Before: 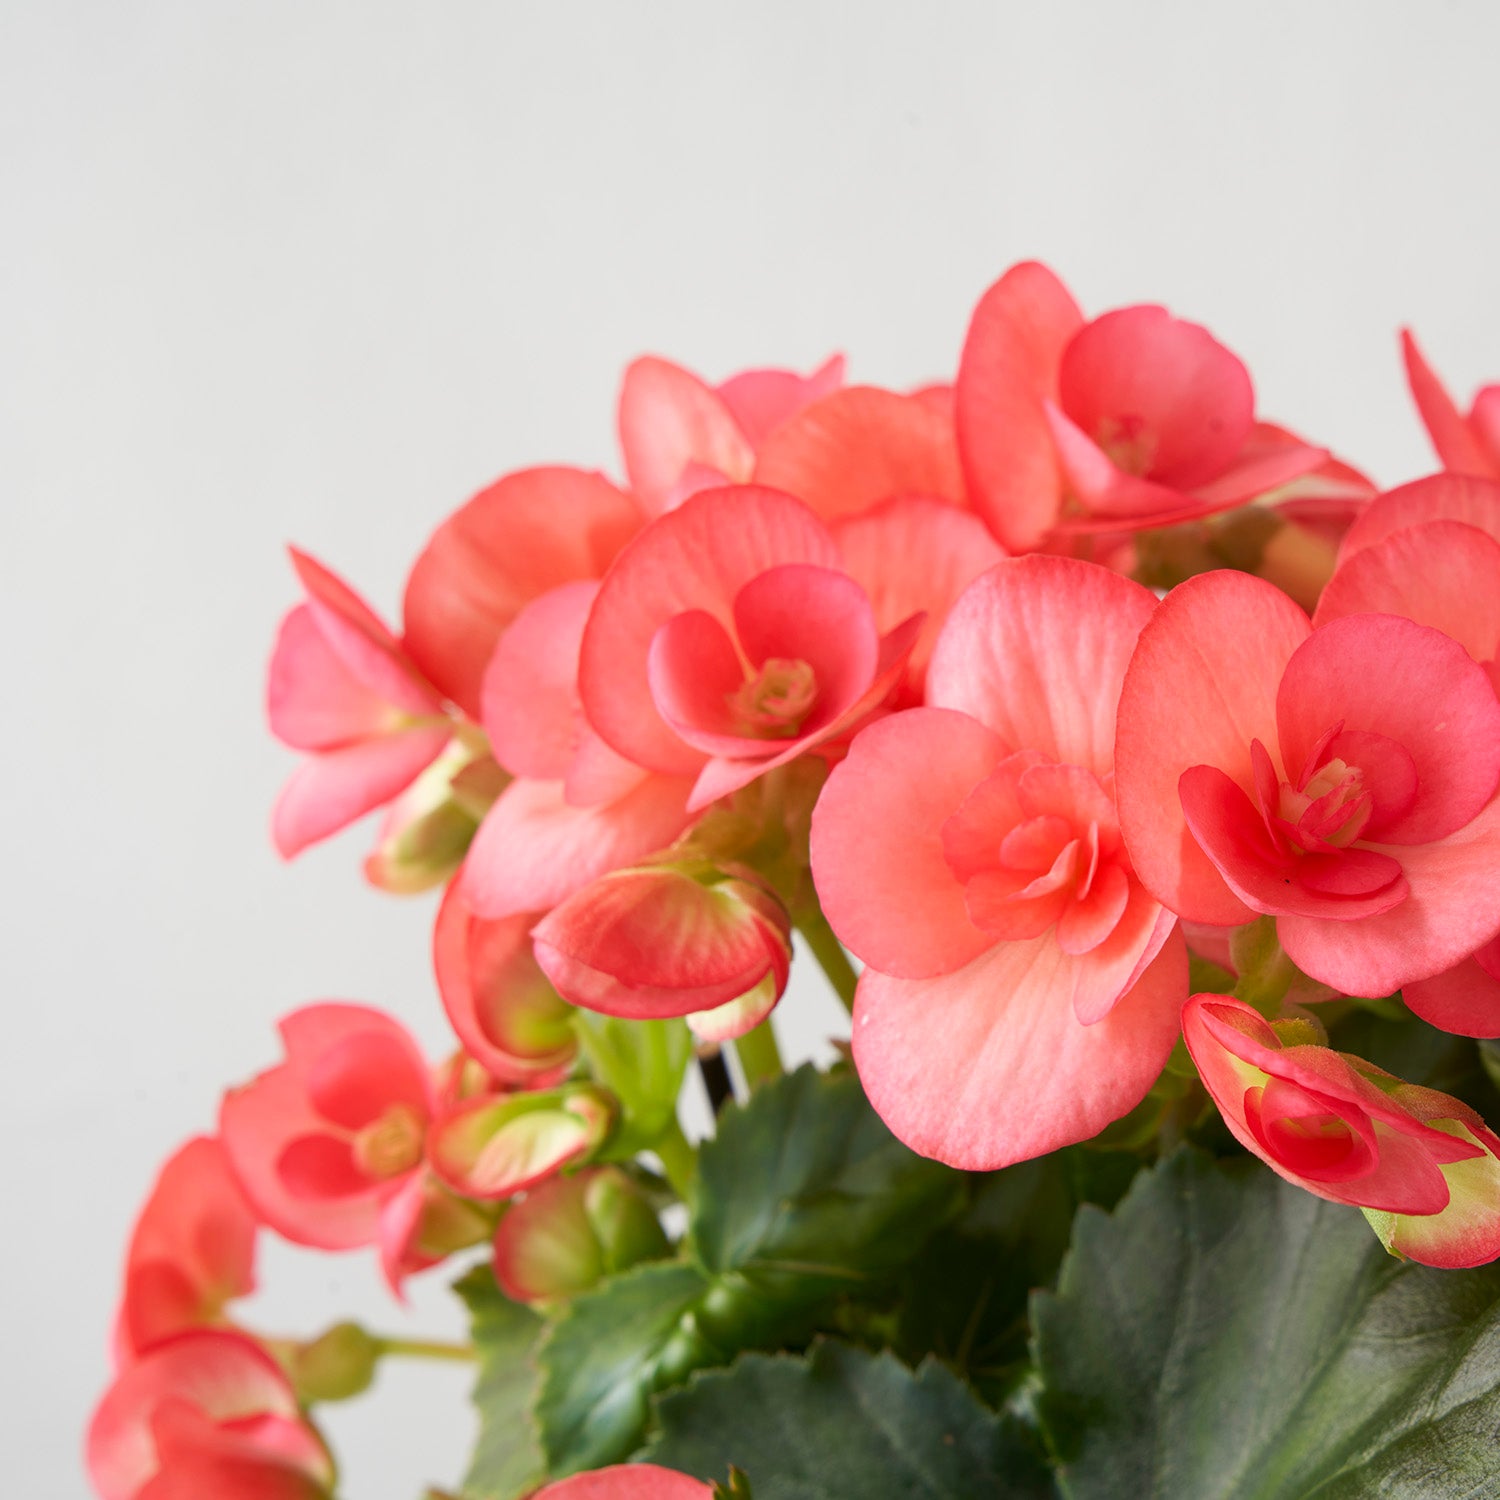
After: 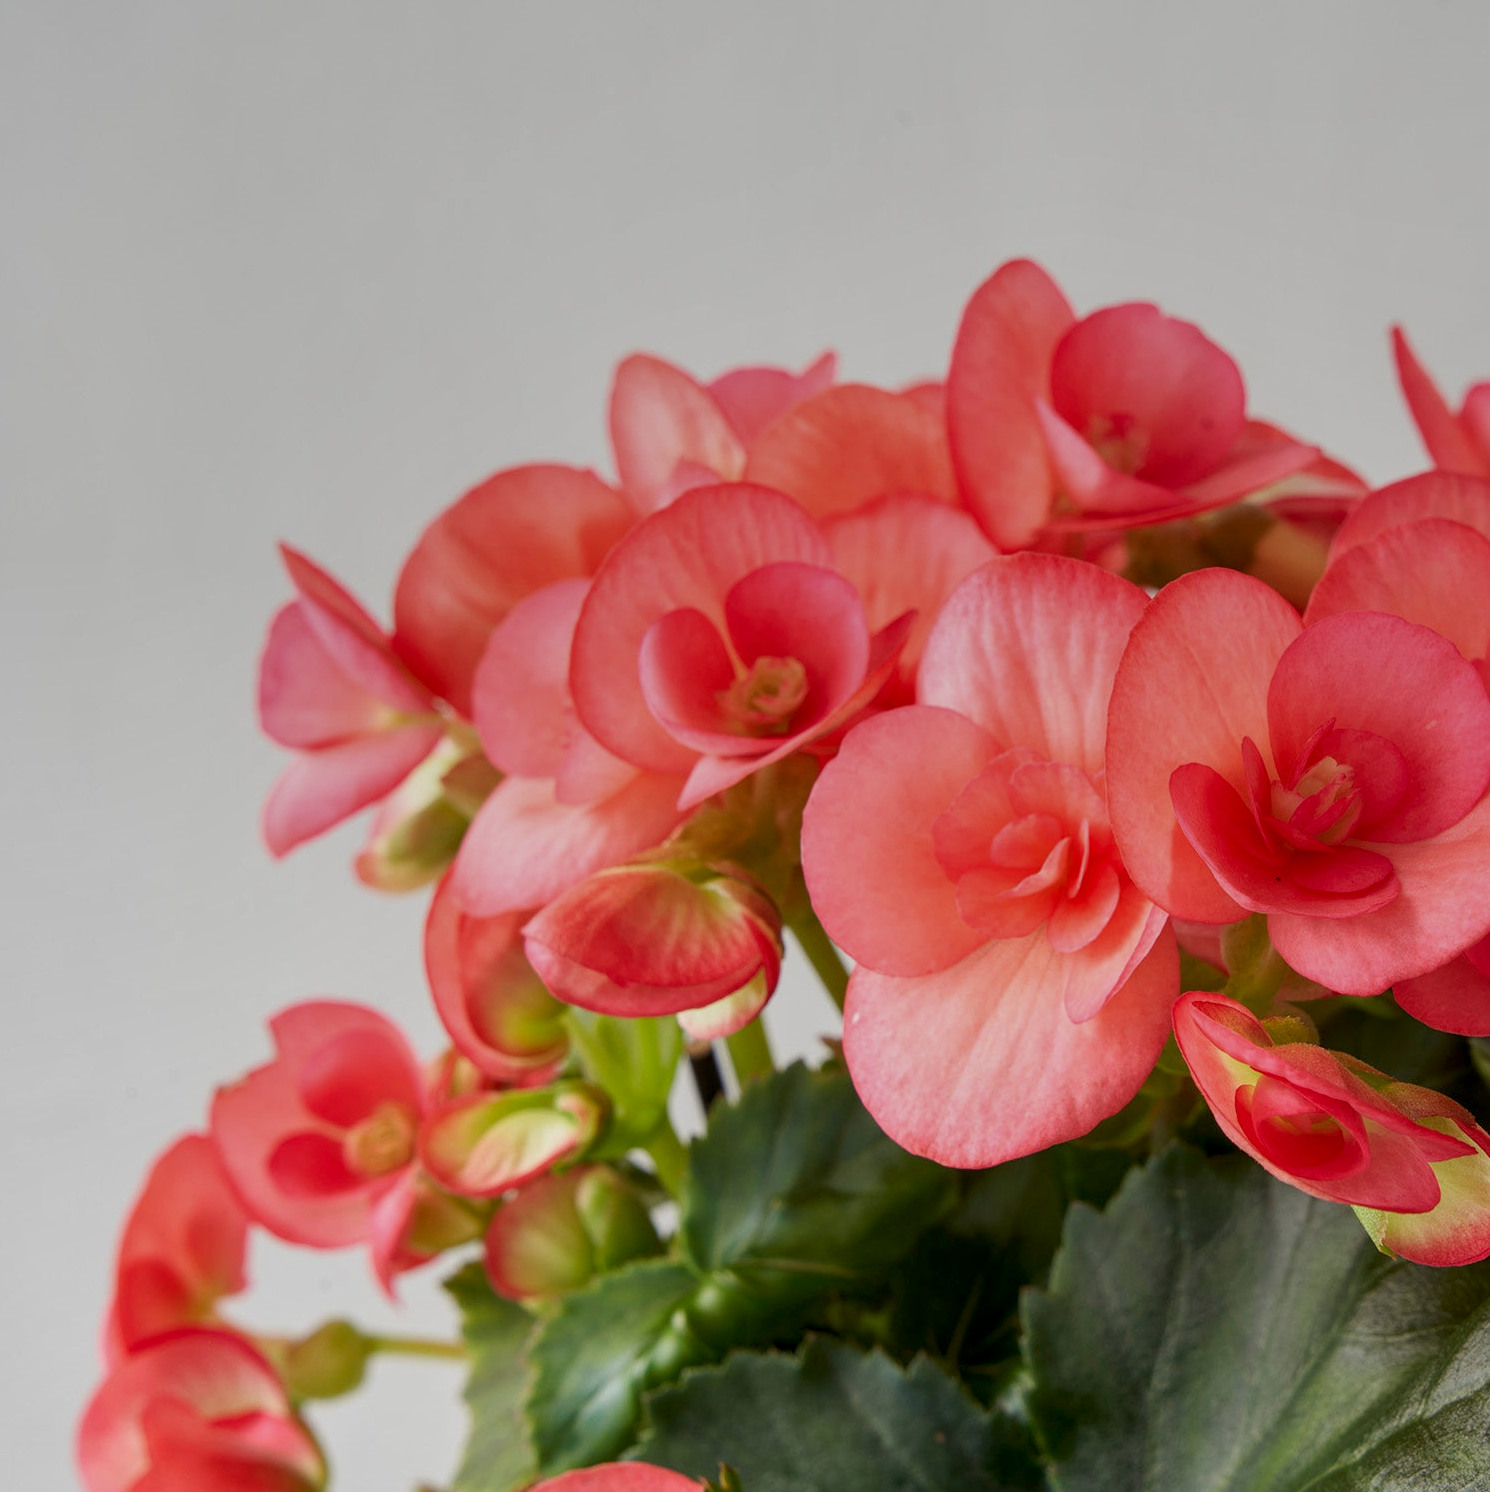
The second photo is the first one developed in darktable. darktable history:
graduated density: rotation 5.63°, offset 76.9
shadows and highlights: shadows 25, white point adjustment -3, highlights -30
crop and rotate: left 0.614%, top 0.179%, bottom 0.309%
local contrast: on, module defaults
tone equalizer: on, module defaults
